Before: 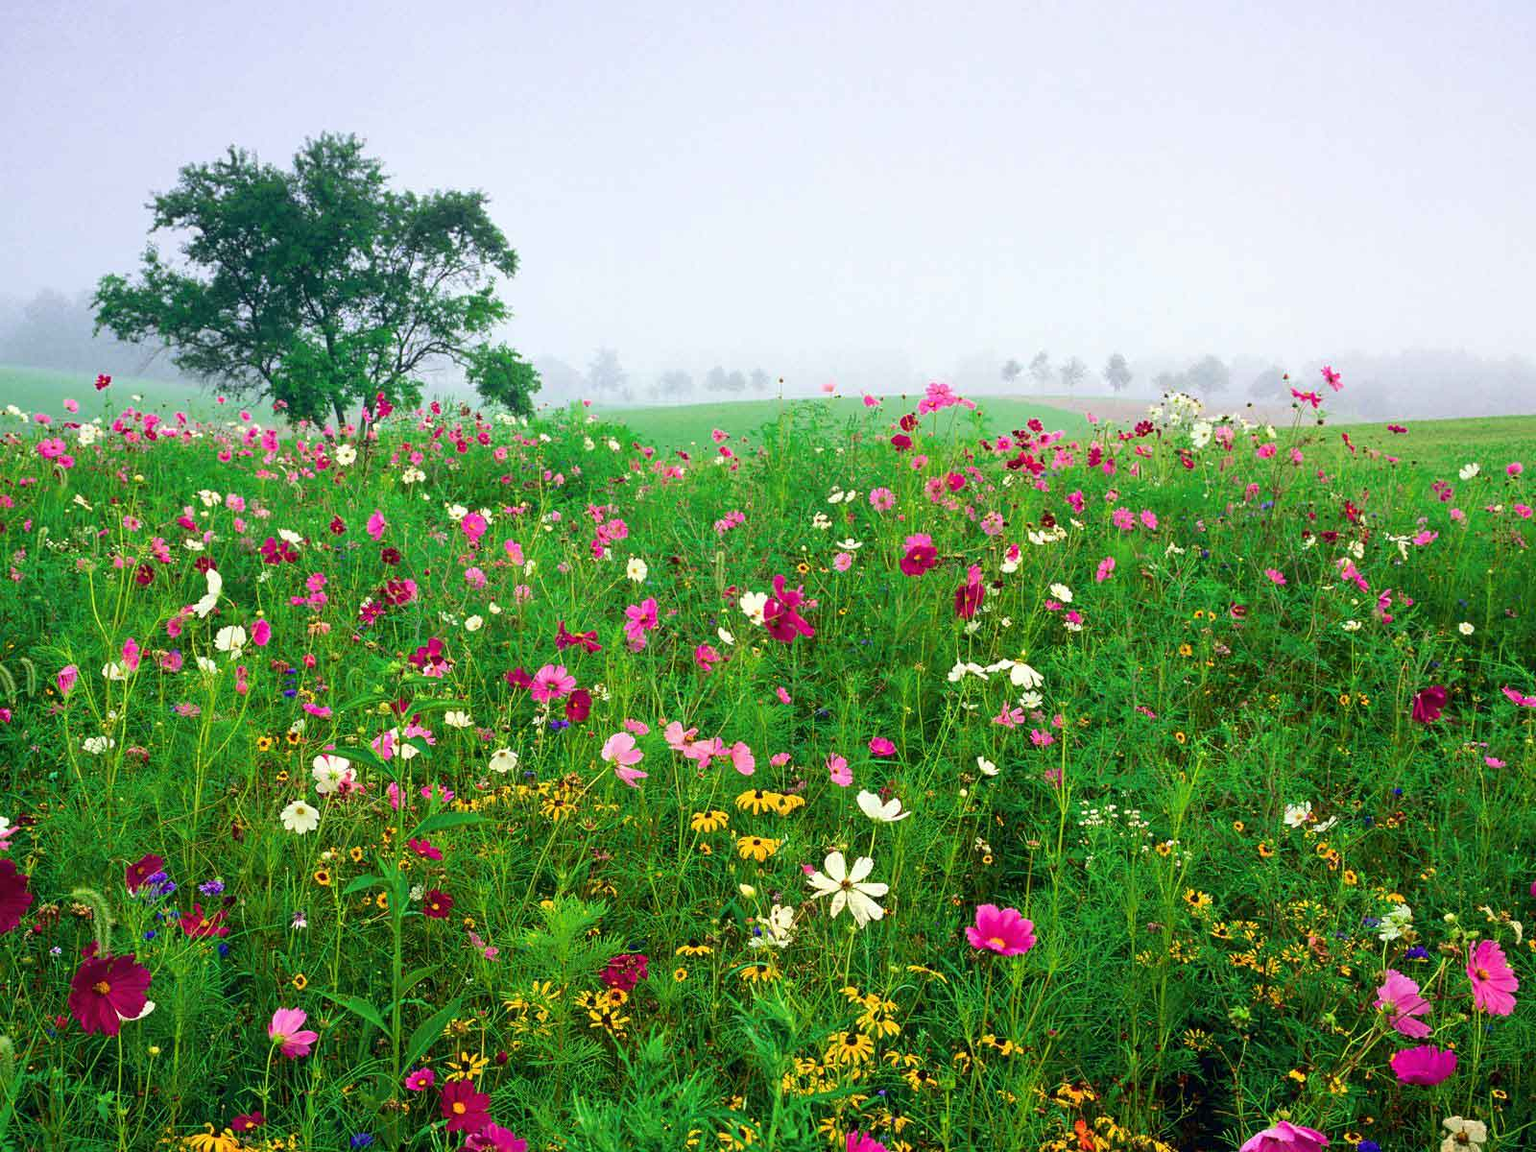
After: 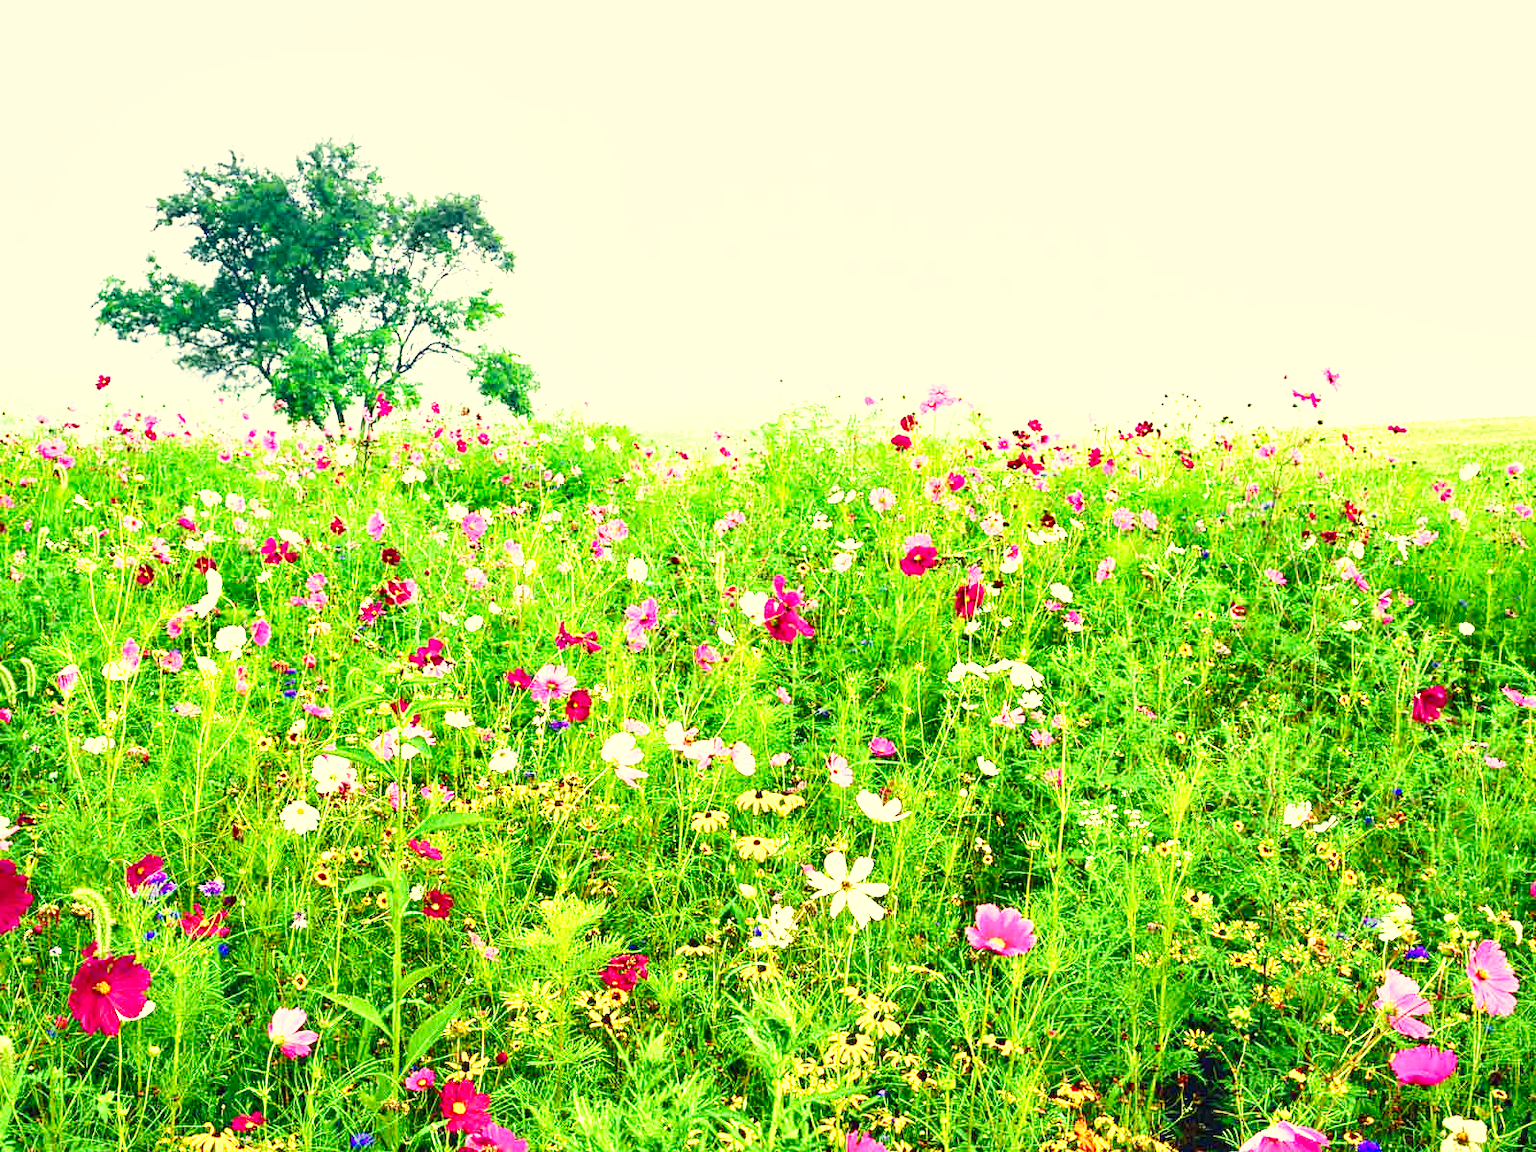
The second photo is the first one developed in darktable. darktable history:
color correction: highlights a* 1.3, highlights b* 17.85
local contrast: mode bilateral grid, contrast 19, coarseness 51, detail 119%, midtone range 0.2
shadows and highlights: soften with gaussian
base curve: curves: ch0 [(0, 0) (0.032, 0.037) (0.105, 0.228) (0.435, 0.76) (0.856, 0.983) (1, 1)], preserve colors none
levels: levels [0, 0.478, 1]
exposure: black level correction 0, exposure 1.386 EV, compensate highlight preservation false
